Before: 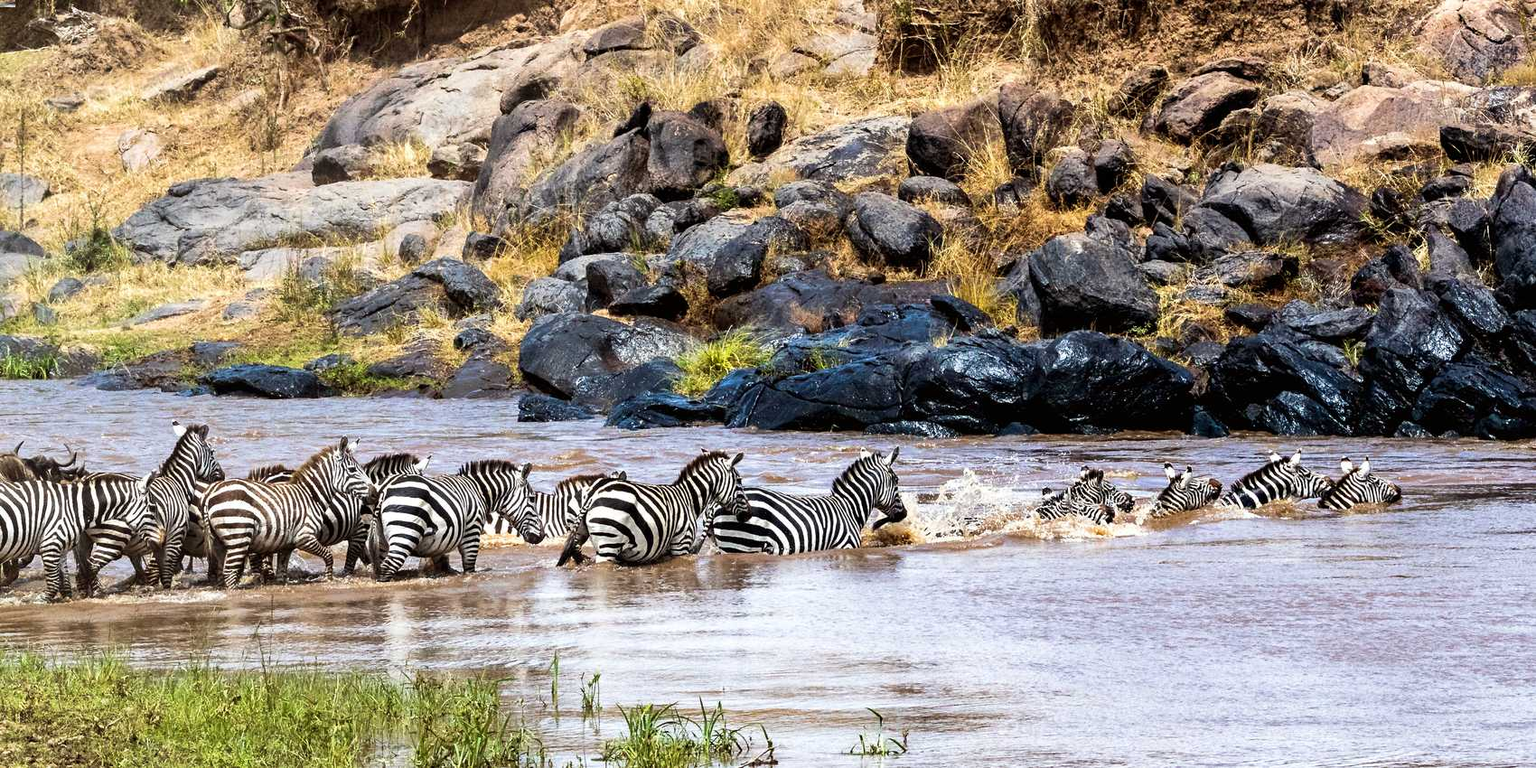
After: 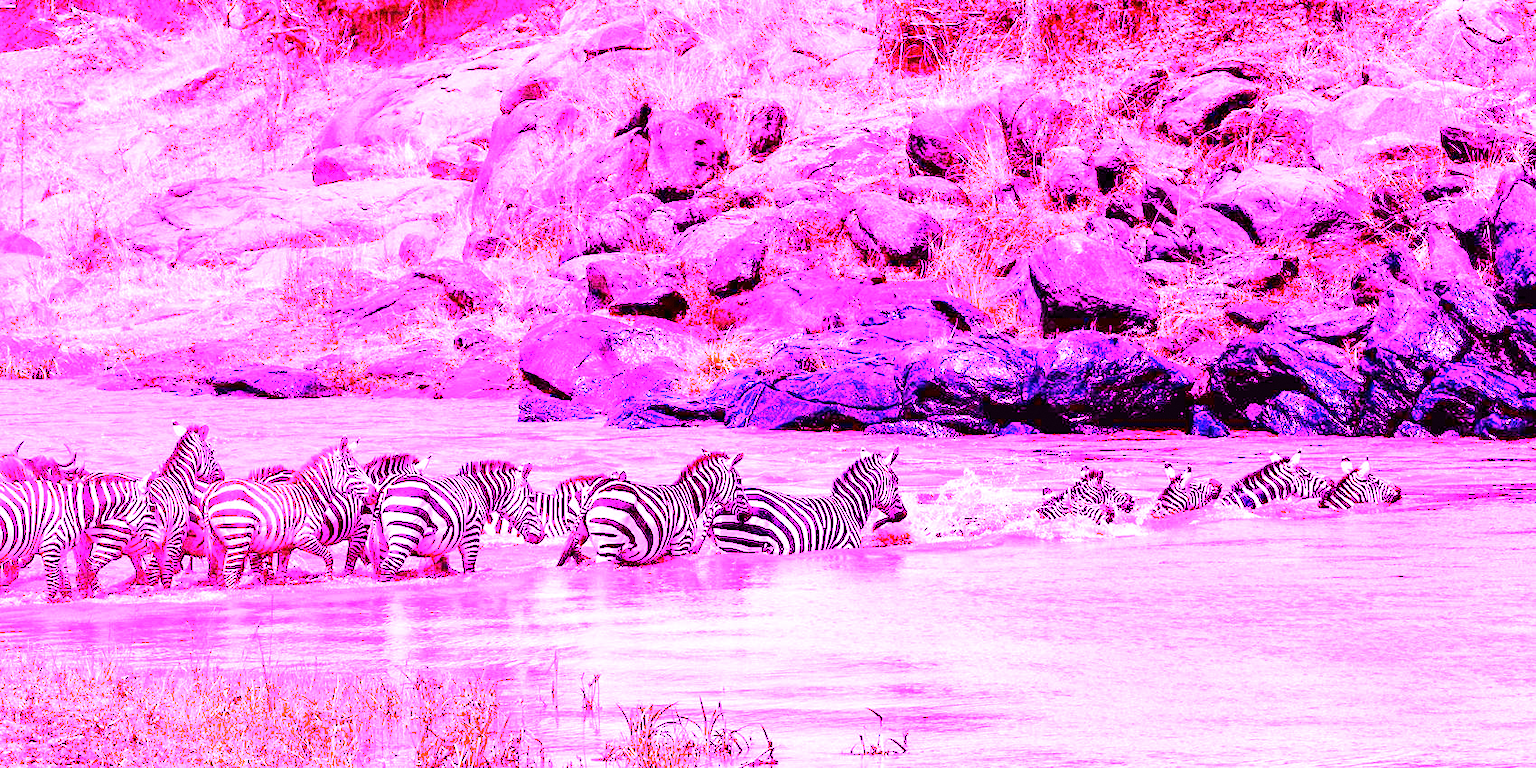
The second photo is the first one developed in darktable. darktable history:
grain: coarseness 11.82 ISO, strength 36.67%, mid-tones bias 74.17%
white balance: red 8, blue 8
local contrast: mode bilateral grid, contrast 15, coarseness 36, detail 105%, midtone range 0.2
